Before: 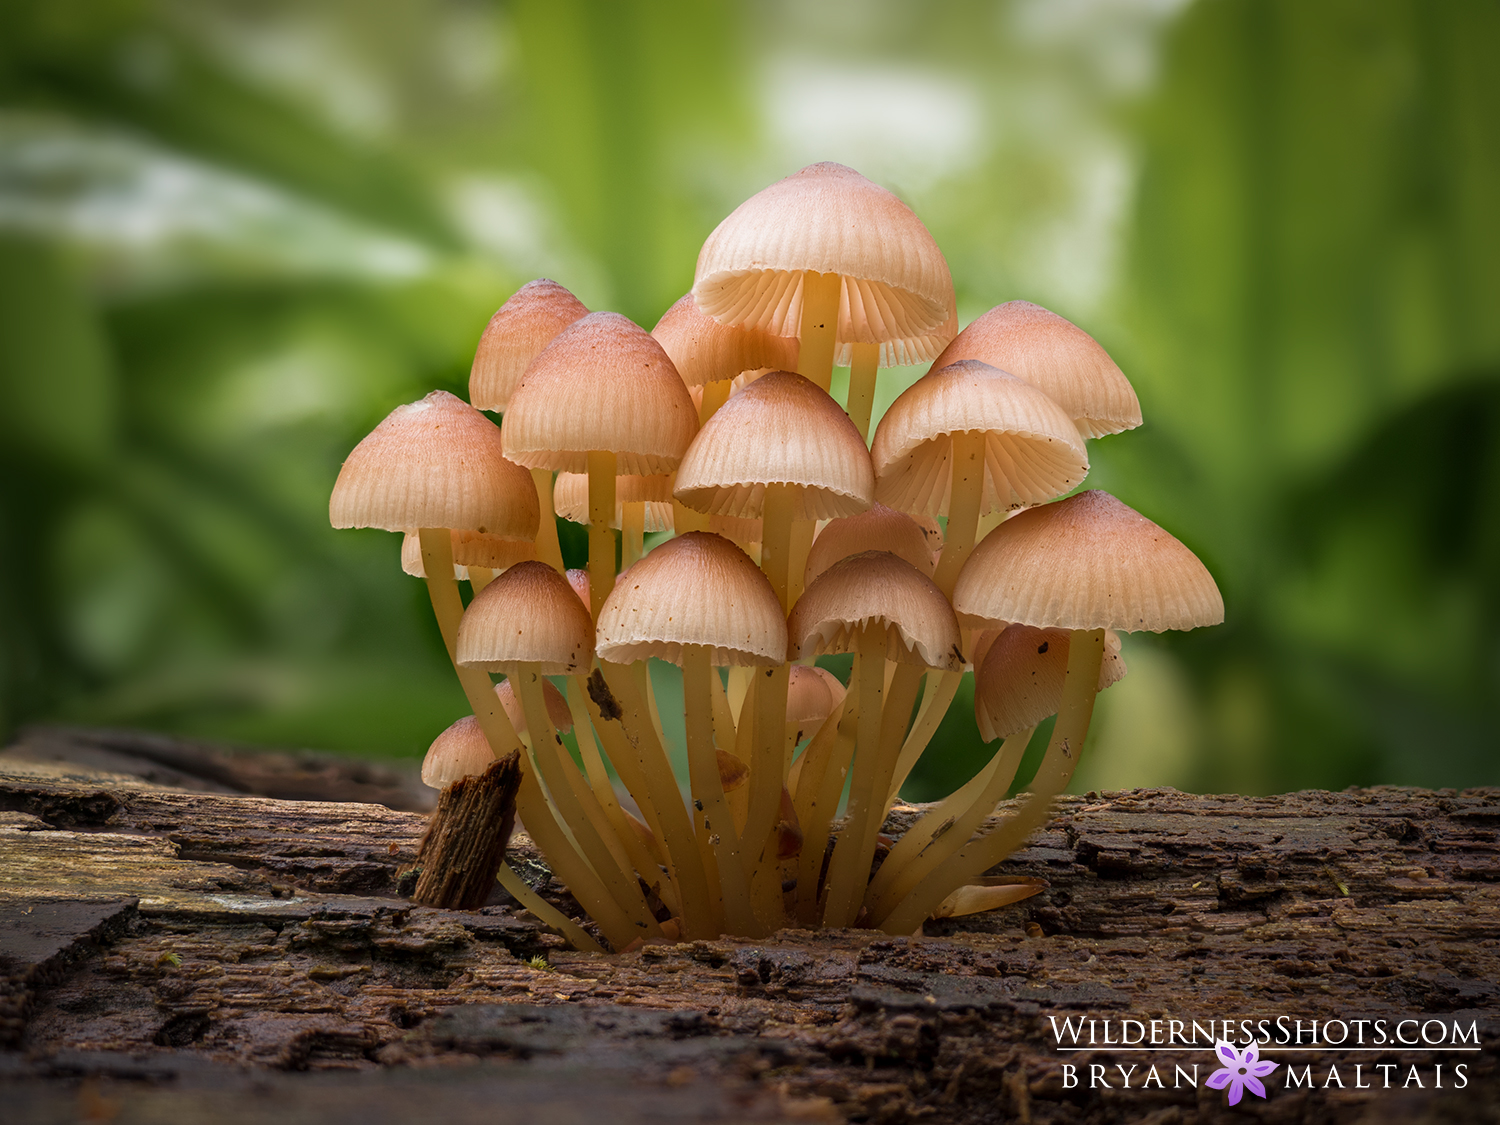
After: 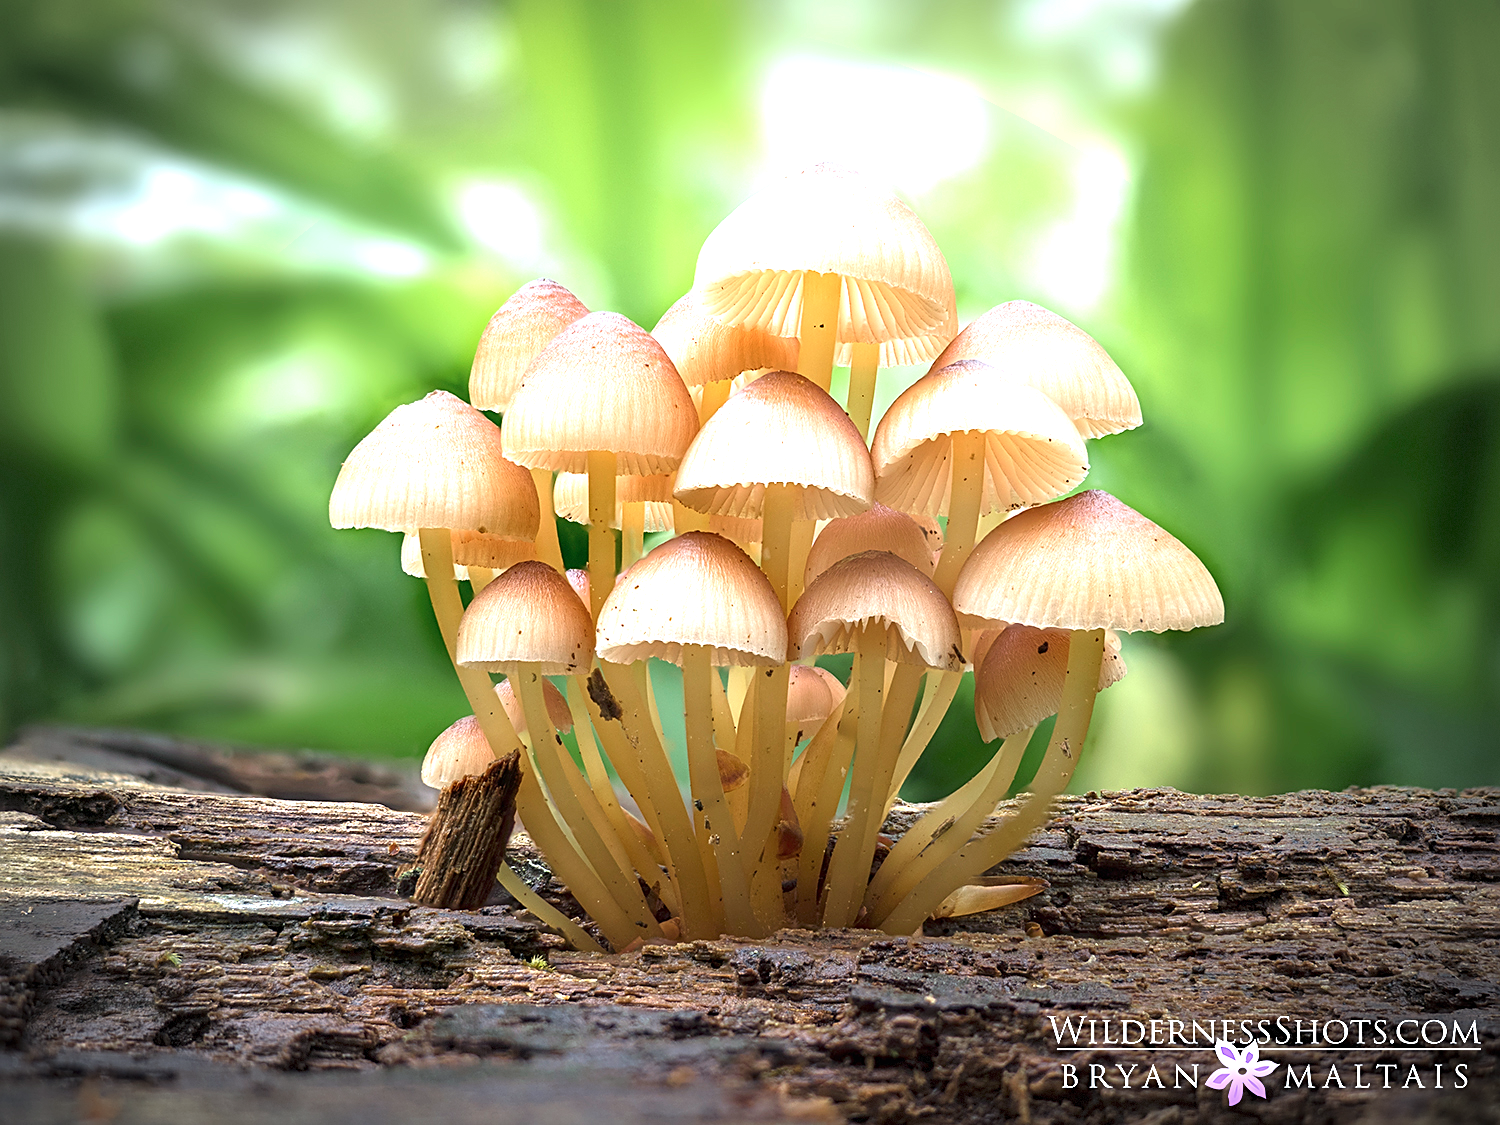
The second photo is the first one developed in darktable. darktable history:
sharpen: on, module defaults
vignetting: fall-off start 91%, fall-off radius 39.39%, brightness -0.182, saturation -0.3, width/height ratio 1.219, shape 1.3, dithering 8-bit output, unbound false
exposure: black level correction 0, exposure 1.45 EV, compensate exposure bias true, compensate highlight preservation false
color calibration: illuminant F (fluorescent), F source F9 (Cool White Deluxe 4150 K) – high CRI, x 0.374, y 0.373, temperature 4158.34 K
